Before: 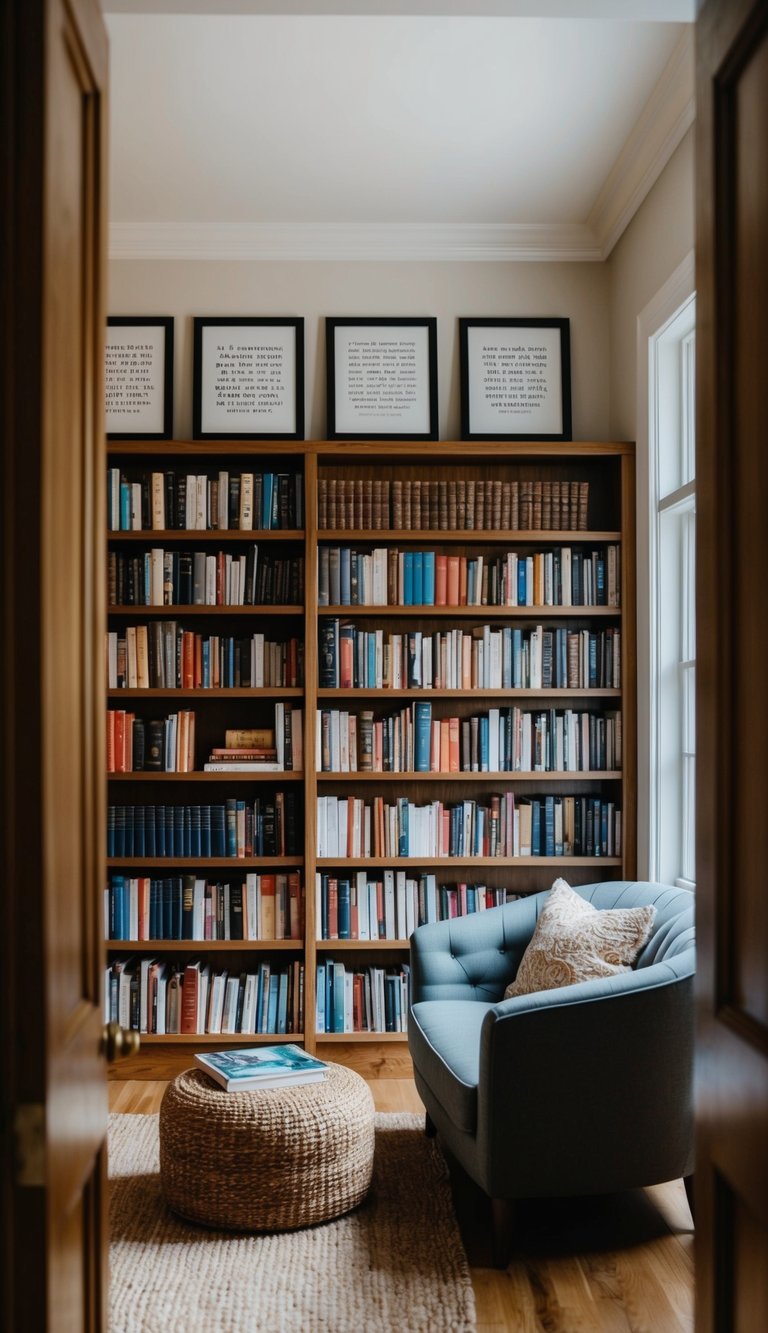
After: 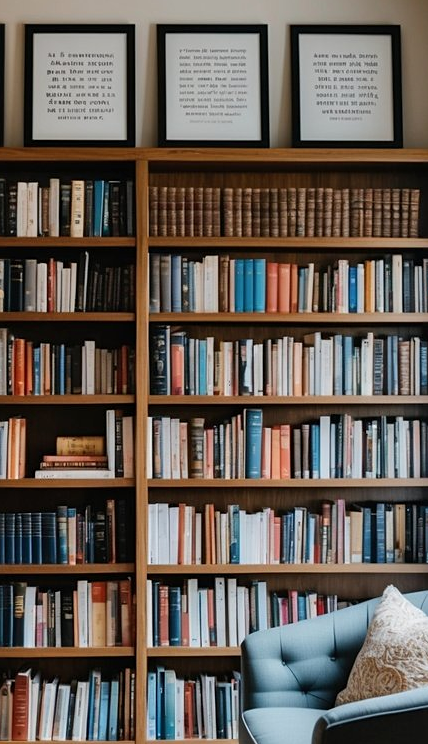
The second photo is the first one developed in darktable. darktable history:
sharpen: amount 0.2
shadows and highlights: shadows 49, highlights -41, soften with gaussian
crop and rotate: left 22.13%, top 22.054%, right 22.026%, bottom 22.102%
